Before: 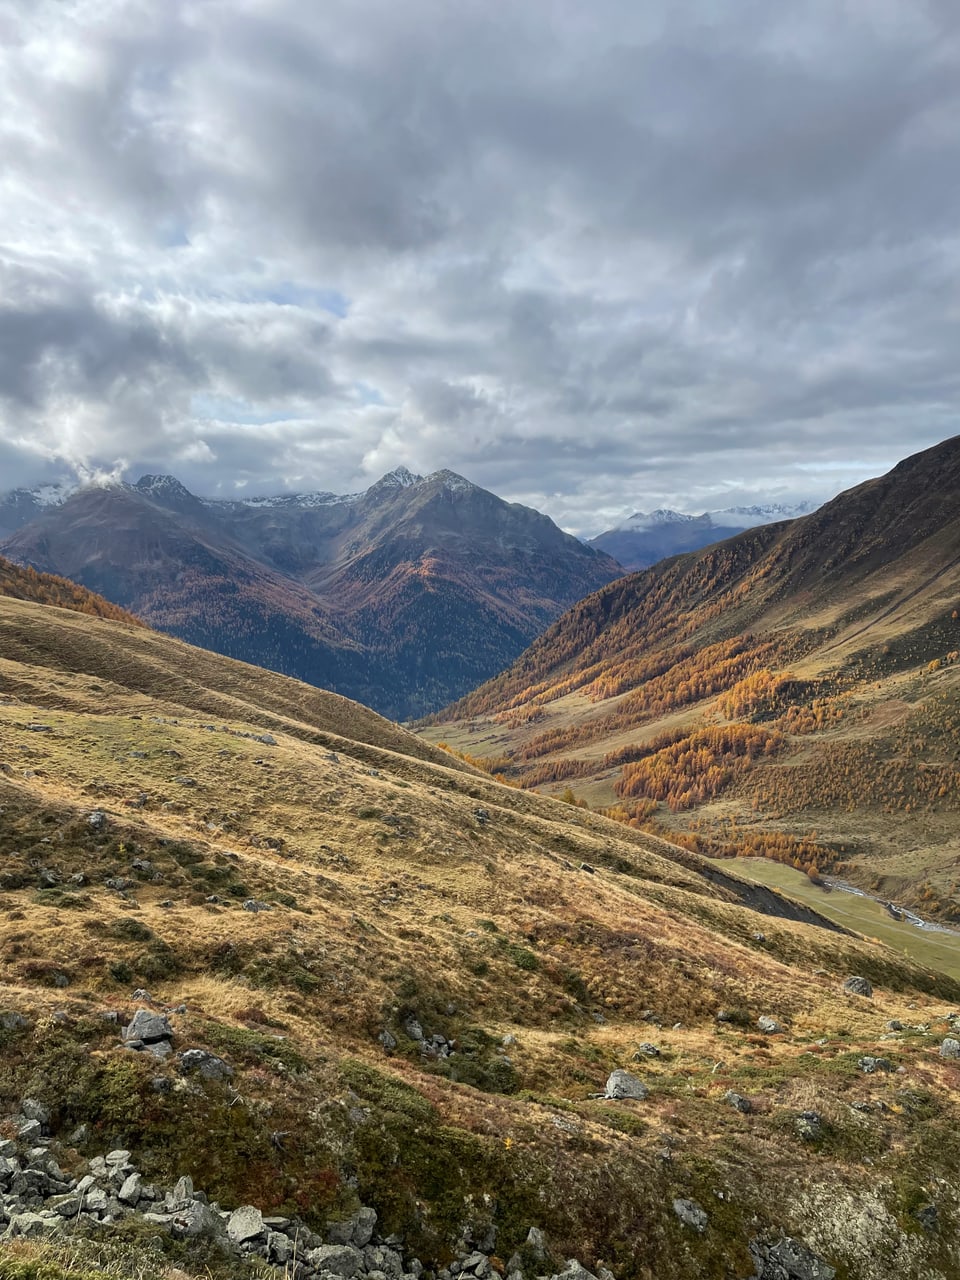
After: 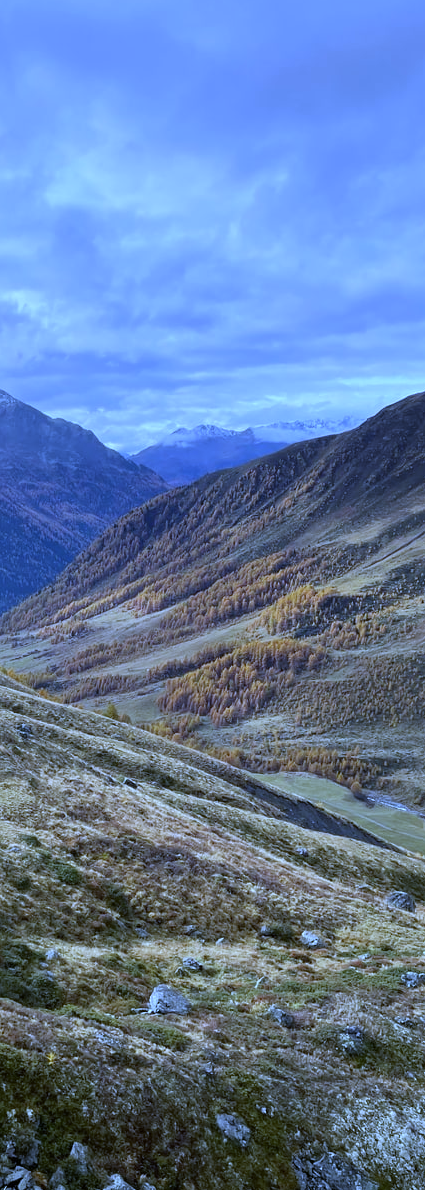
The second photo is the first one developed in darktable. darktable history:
white balance: red 0.766, blue 1.537
crop: left 47.628%, top 6.643%, right 7.874%
